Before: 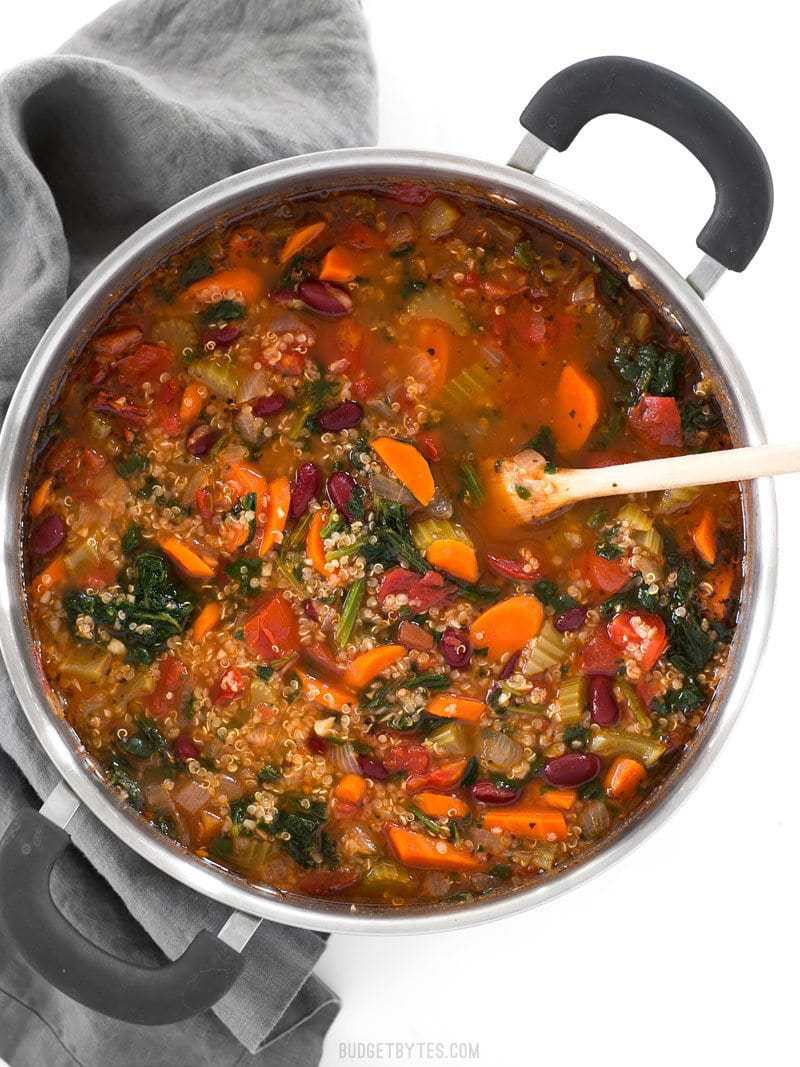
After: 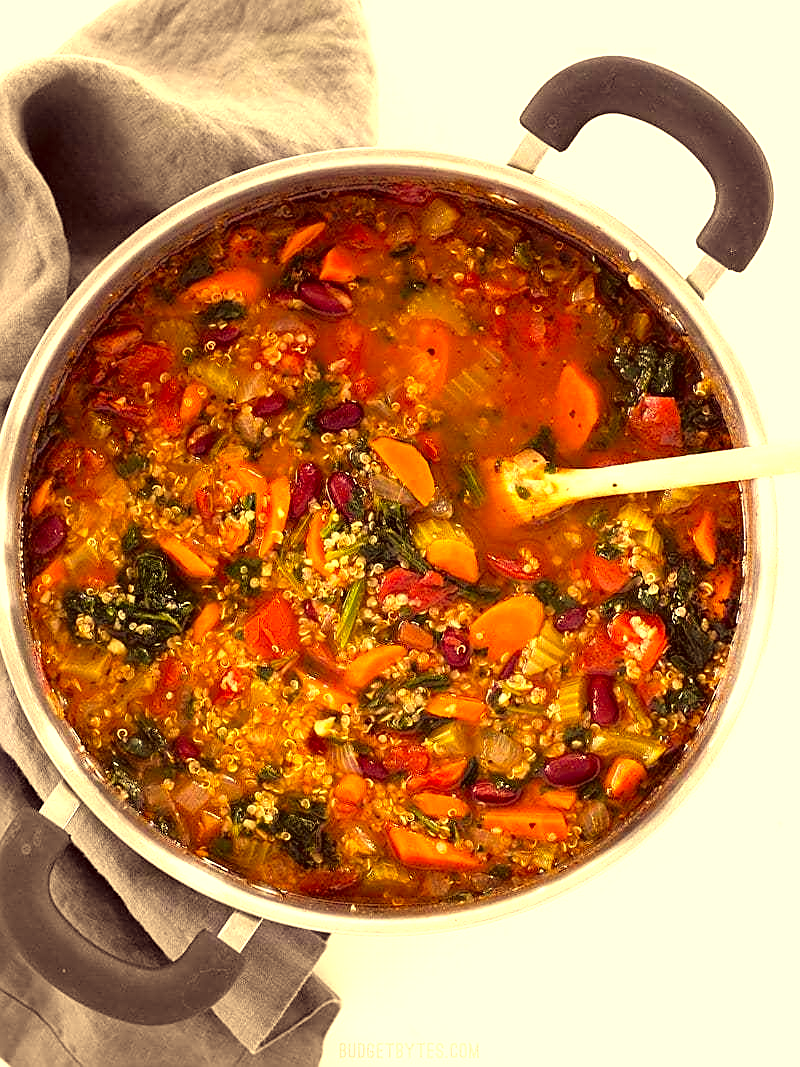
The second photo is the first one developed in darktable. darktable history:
tone equalizer: -8 EV -0.761 EV, -7 EV -0.731 EV, -6 EV -0.562 EV, -5 EV -0.386 EV, -3 EV 0.371 EV, -2 EV 0.6 EV, -1 EV 0.679 EV, +0 EV 0.771 EV
sharpen: on, module defaults
color correction: highlights a* 9.79, highlights b* 38.92, shadows a* 14.31, shadows b* 3.07
